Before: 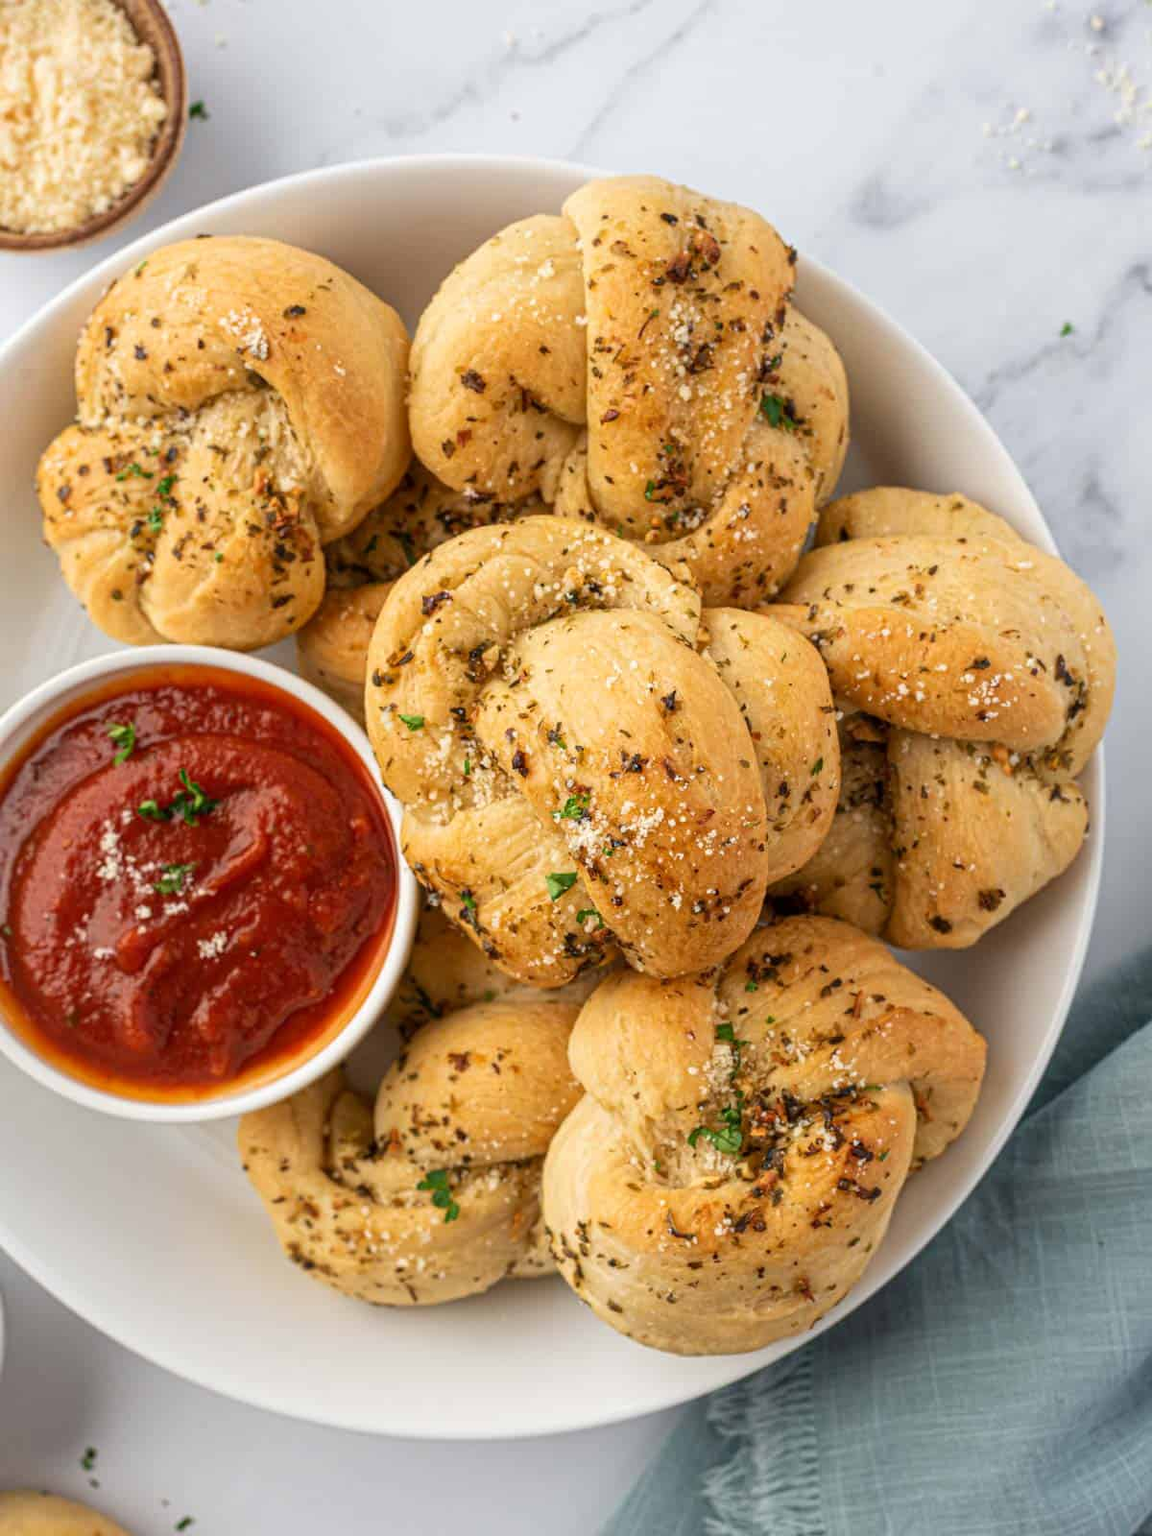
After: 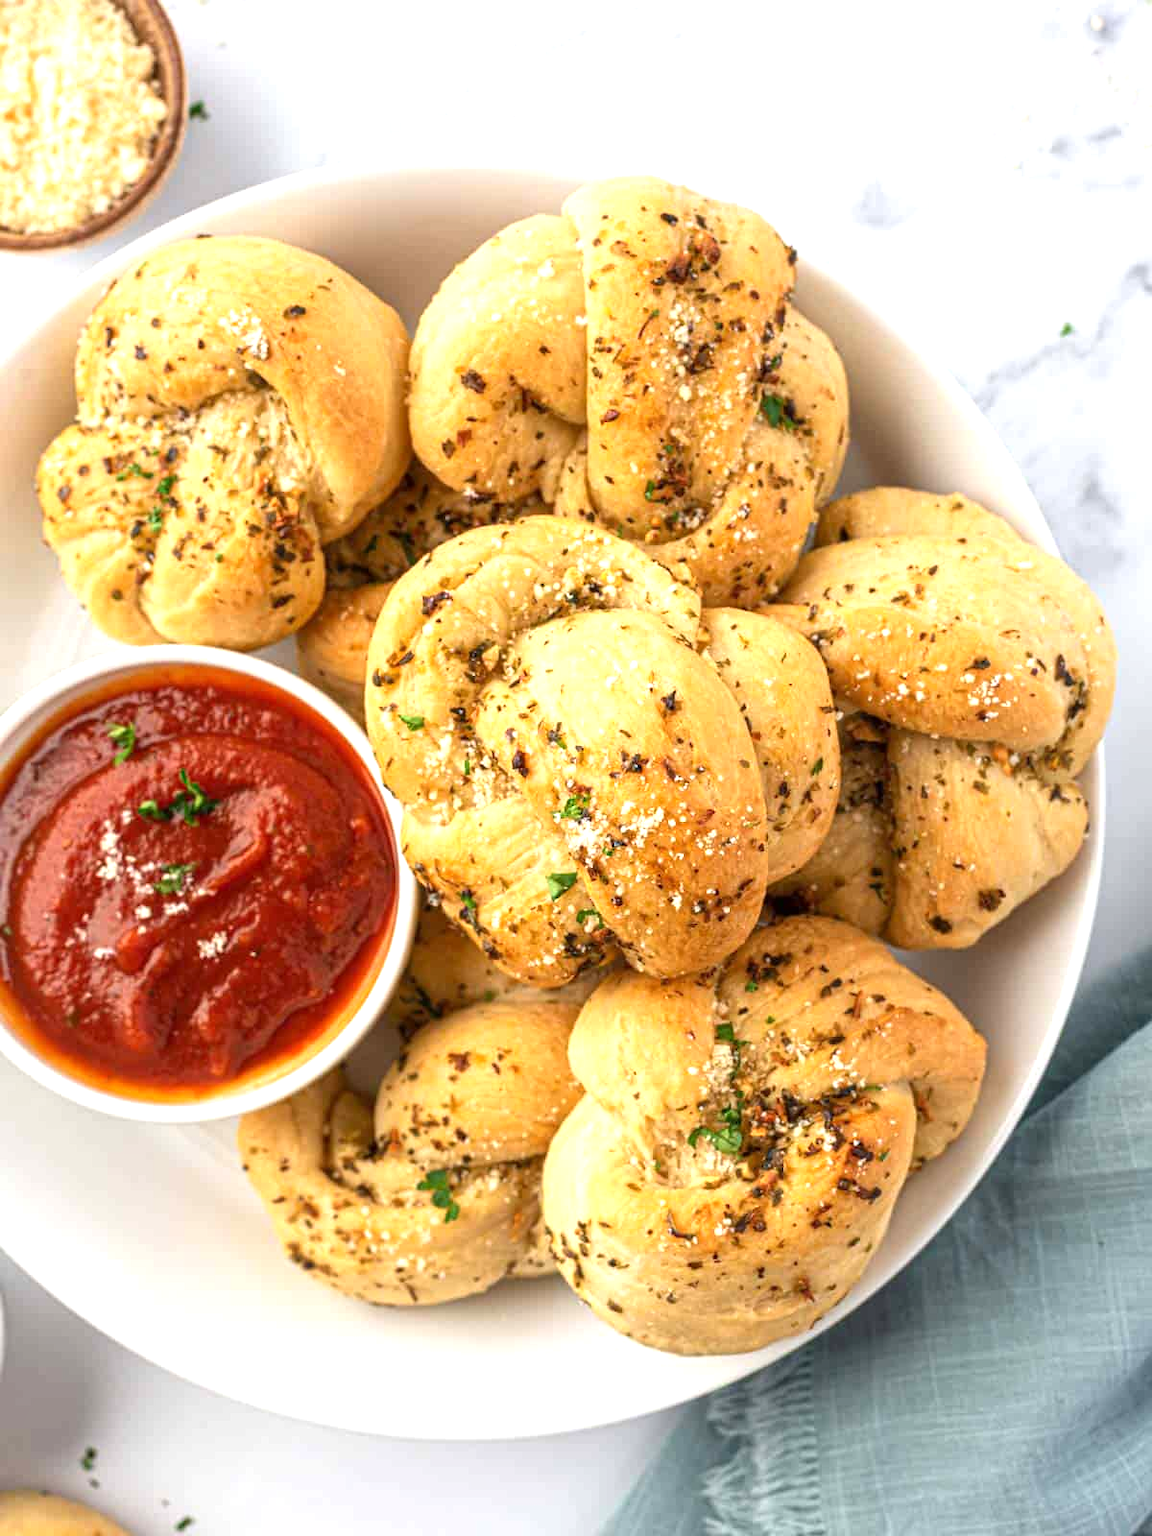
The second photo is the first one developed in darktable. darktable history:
tone equalizer: -8 EV -0.769 EV, -7 EV -0.667 EV, -6 EV -0.634 EV, -5 EV -0.399 EV, -3 EV 0.396 EV, -2 EV 0.6 EV, -1 EV 0.699 EV, +0 EV 0.752 EV, smoothing diameter 24.91%, edges refinement/feathering 14.1, preserve details guided filter
